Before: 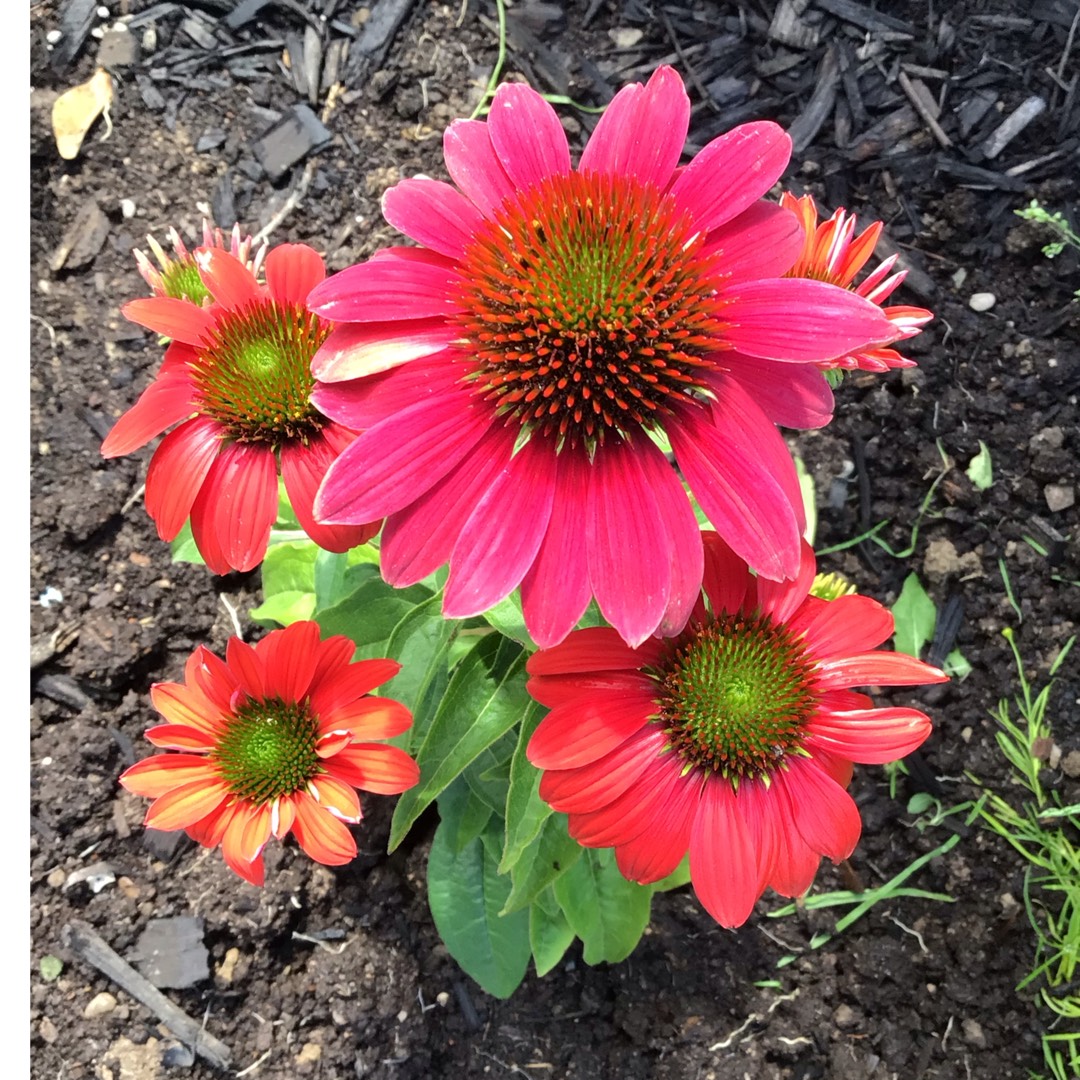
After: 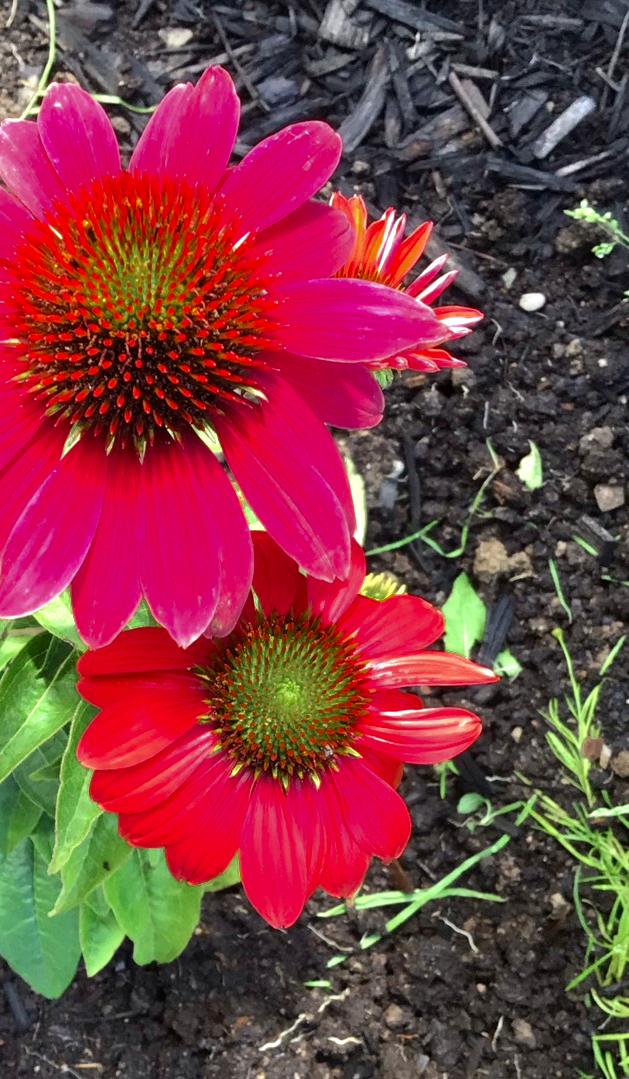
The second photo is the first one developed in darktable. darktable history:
contrast brightness saturation: contrast -0.011, brightness -0.01, saturation 0.039
color zones: curves: ch0 [(0.11, 0.396) (0.195, 0.36) (0.25, 0.5) (0.303, 0.412) (0.357, 0.544) (0.75, 0.5) (0.967, 0.328)]; ch1 [(0, 0.468) (0.112, 0.512) (0.202, 0.6) (0.25, 0.5) (0.307, 0.352) (0.357, 0.544) (0.75, 0.5) (0.963, 0.524)]
crop: left 41.739%
exposure: black level correction 0.001, exposure 0.499 EV, compensate highlight preservation false
